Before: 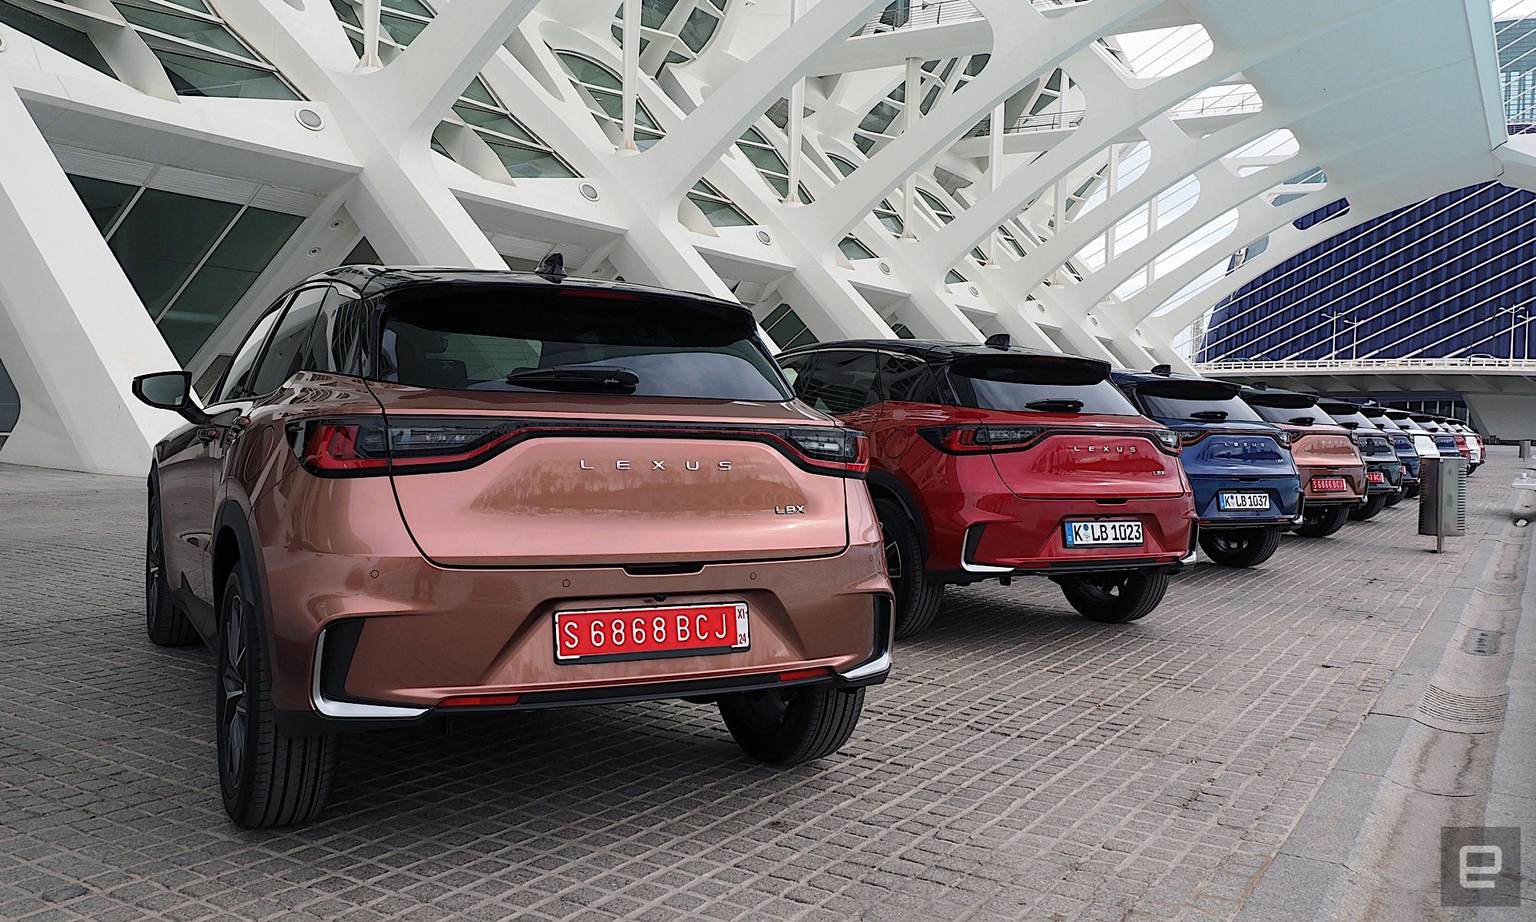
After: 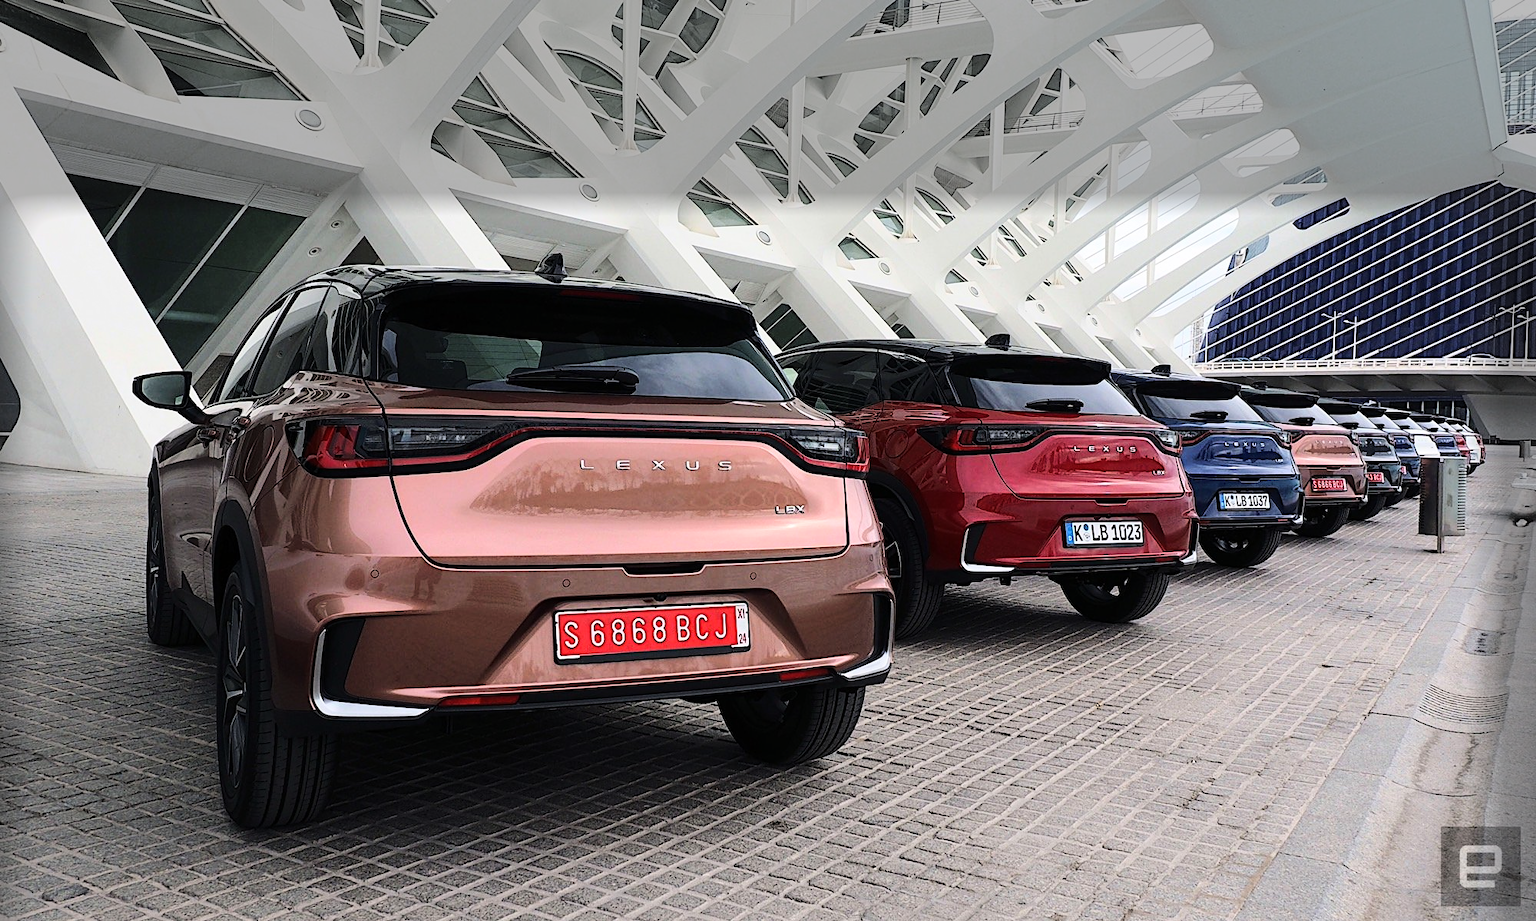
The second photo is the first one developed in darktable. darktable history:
vignetting: fall-off start 93.33%, fall-off radius 5.04%, center (-0.024, 0.401), automatic ratio true, width/height ratio 1.332, shape 0.049
base curve: curves: ch0 [(0, 0) (0.036, 0.025) (0.121, 0.166) (0.206, 0.329) (0.605, 0.79) (1, 1)]
